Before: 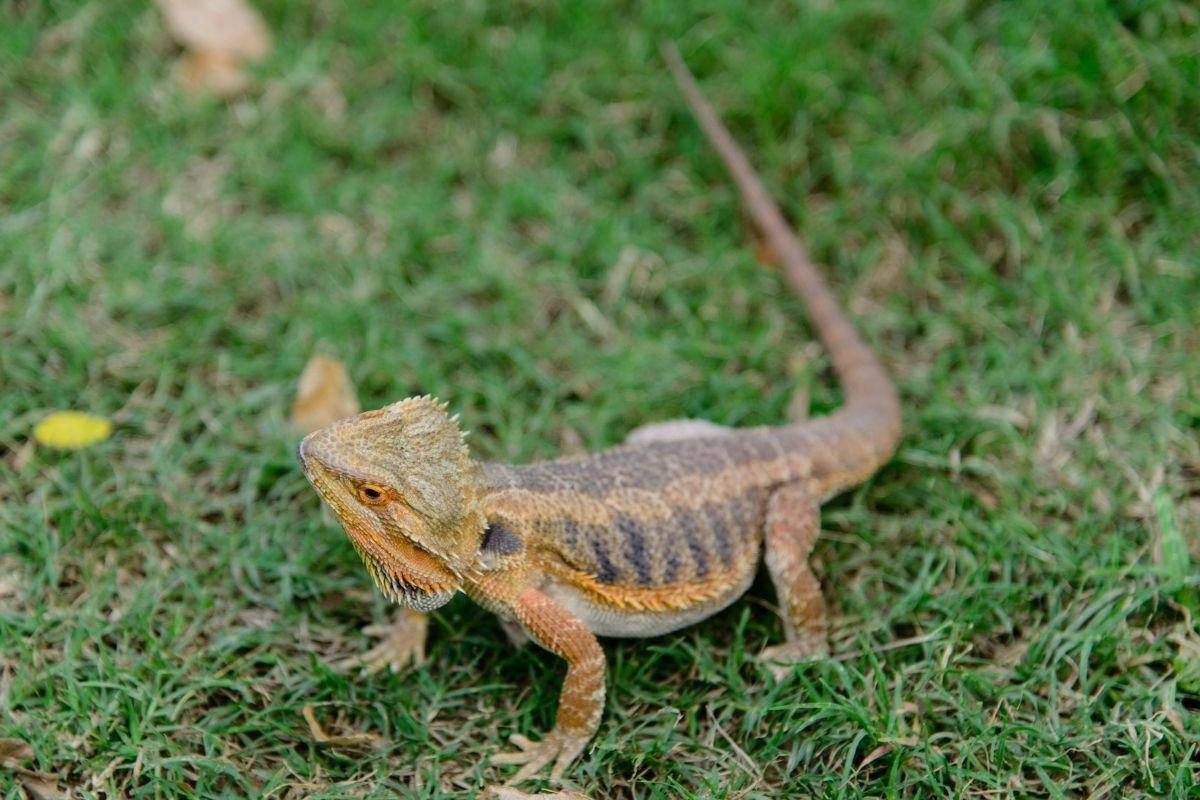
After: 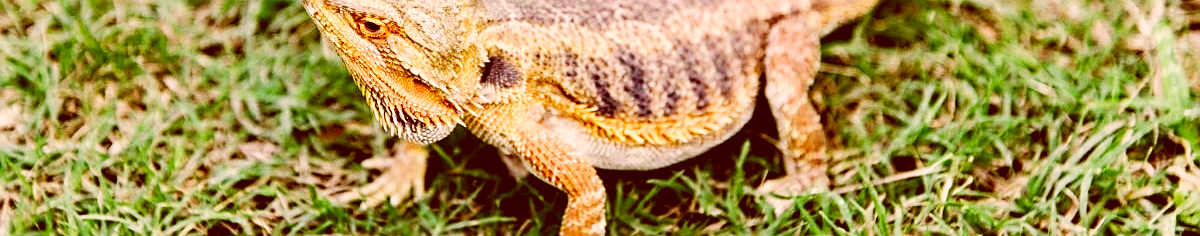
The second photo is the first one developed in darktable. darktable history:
crop and rotate: top 58.576%, bottom 11.828%
base curve: curves: ch0 [(0, 0) (0.007, 0.004) (0.027, 0.03) (0.046, 0.07) (0.207, 0.54) (0.442, 0.872) (0.673, 0.972) (1, 1)], preserve colors none
shadows and highlights: soften with gaussian
sharpen: on, module defaults
haze removal: compatibility mode true, adaptive false
color correction: highlights a* 9.15, highlights b* 8.6, shadows a* 39.67, shadows b* 39.6, saturation 0.788
